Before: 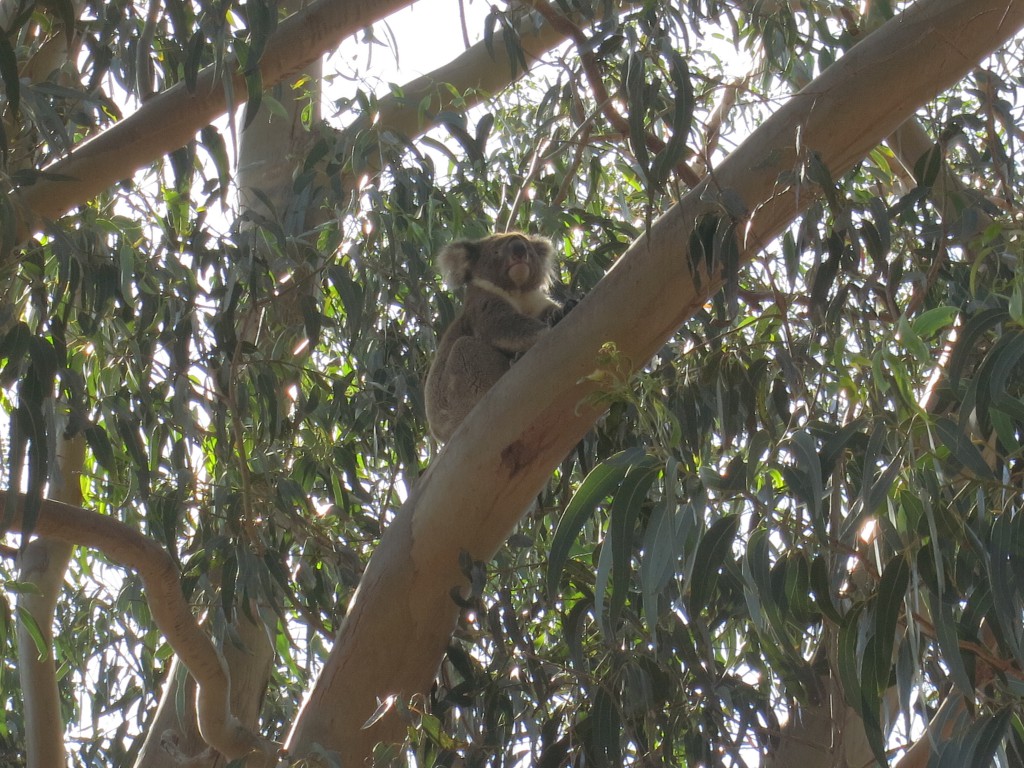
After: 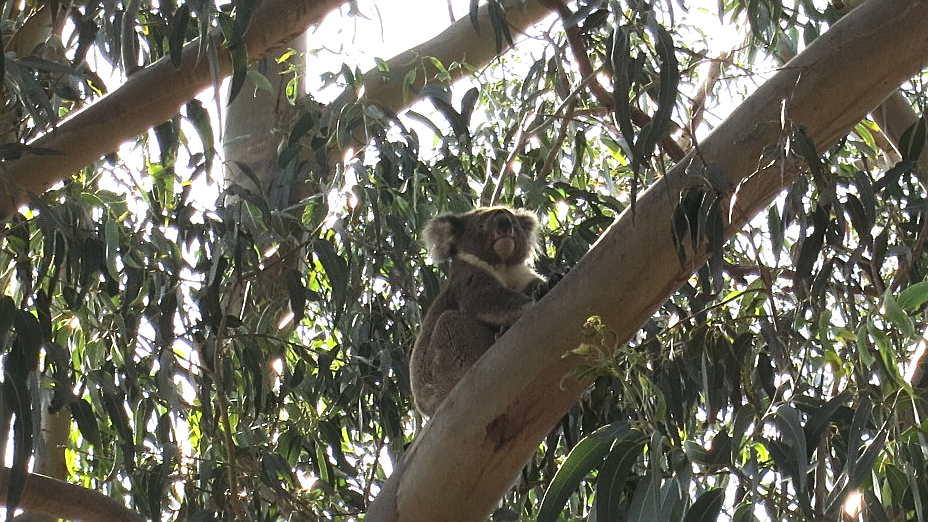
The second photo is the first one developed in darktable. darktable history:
tone equalizer: -8 EV -1.08 EV, -7 EV -1.01 EV, -6 EV -0.867 EV, -5 EV -0.578 EV, -3 EV 0.578 EV, -2 EV 0.867 EV, -1 EV 1.01 EV, +0 EV 1.08 EV, edges refinement/feathering 500, mask exposure compensation -1.57 EV, preserve details no
crop: left 1.509%, top 3.452%, right 7.696%, bottom 28.452%
sharpen: on, module defaults
rotate and perspective: automatic cropping original format, crop left 0, crop top 0
